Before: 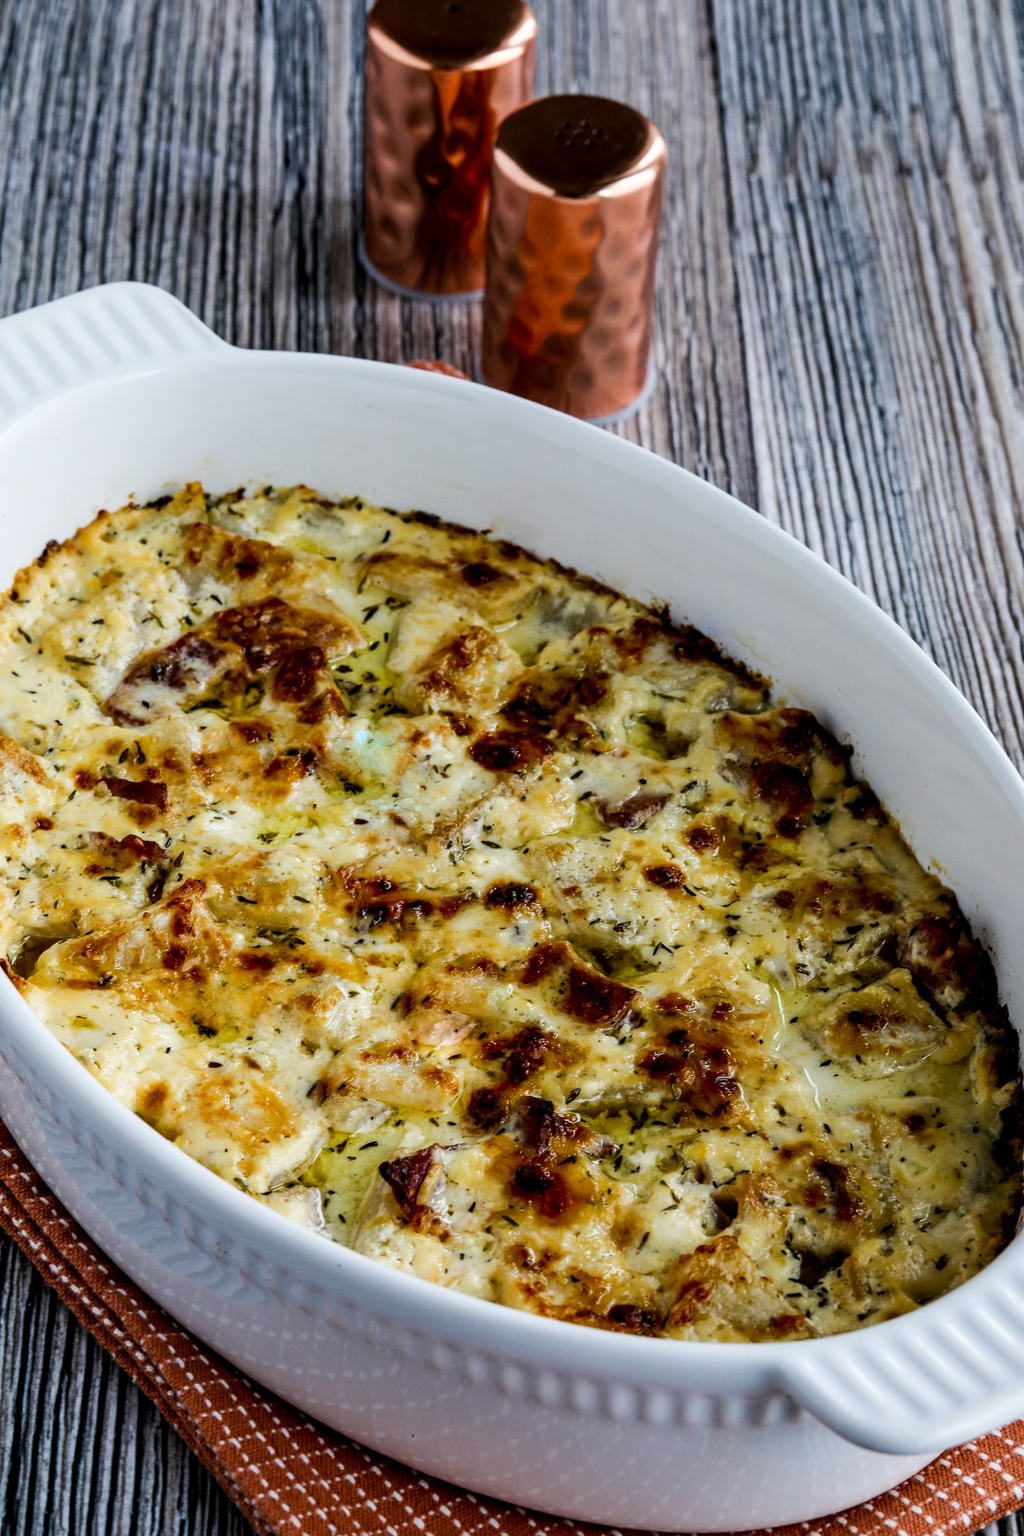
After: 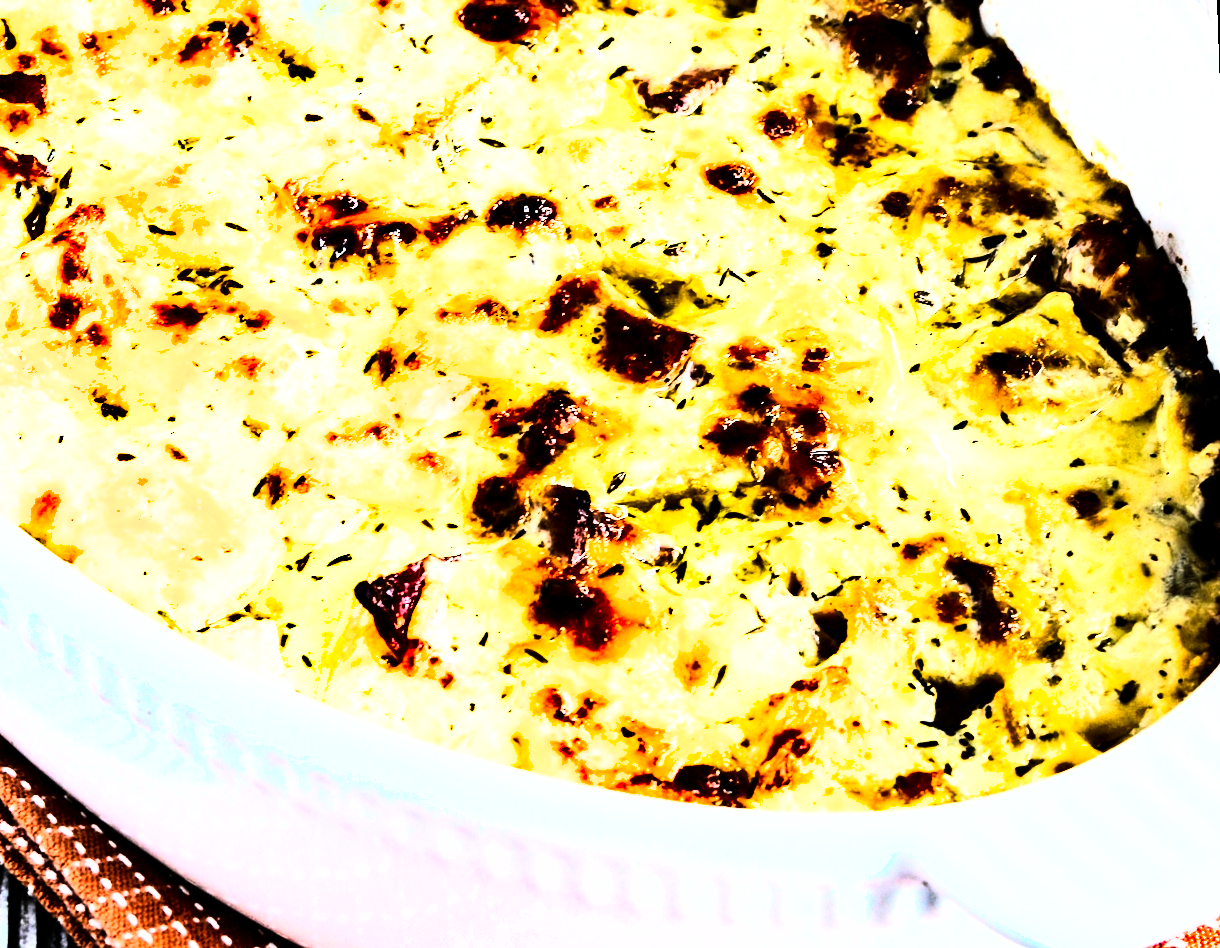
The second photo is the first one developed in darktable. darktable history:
crop and rotate: left 13.306%, top 48.129%, bottom 2.928%
shadows and highlights: shadows 52.42, soften with gaussian
tone equalizer: -8 EV -0.75 EV, -7 EV -0.7 EV, -6 EV -0.6 EV, -5 EV -0.4 EV, -3 EV 0.4 EV, -2 EV 0.6 EV, -1 EV 0.7 EV, +0 EV 0.75 EV, edges refinement/feathering 500, mask exposure compensation -1.57 EV, preserve details no
exposure: black level correction 0, exposure 1.75 EV, compensate exposure bias true, compensate highlight preservation false
rgb curve: curves: ch0 [(0, 0) (0.21, 0.15) (0.24, 0.21) (0.5, 0.75) (0.75, 0.96) (0.89, 0.99) (1, 1)]; ch1 [(0, 0.02) (0.21, 0.13) (0.25, 0.2) (0.5, 0.67) (0.75, 0.9) (0.89, 0.97) (1, 1)]; ch2 [(0, 0.02) (0.21, 0.13) (0.25, 0.2) (0.5, 0.67) (0.75, 0.9) (0.89, 0.97) (1, 1)], compensate middle gray true
contrast equalizer: octaves 7, y [[0.6 ×6], [0.55 ×6], [0 ×6], [0 ×6], [0 ×6]], mix 0.2
rotate and perspective: rotation -2°, crop left 0.022, crop right 0.978, crop top 0.049, crop bottom 0.951
